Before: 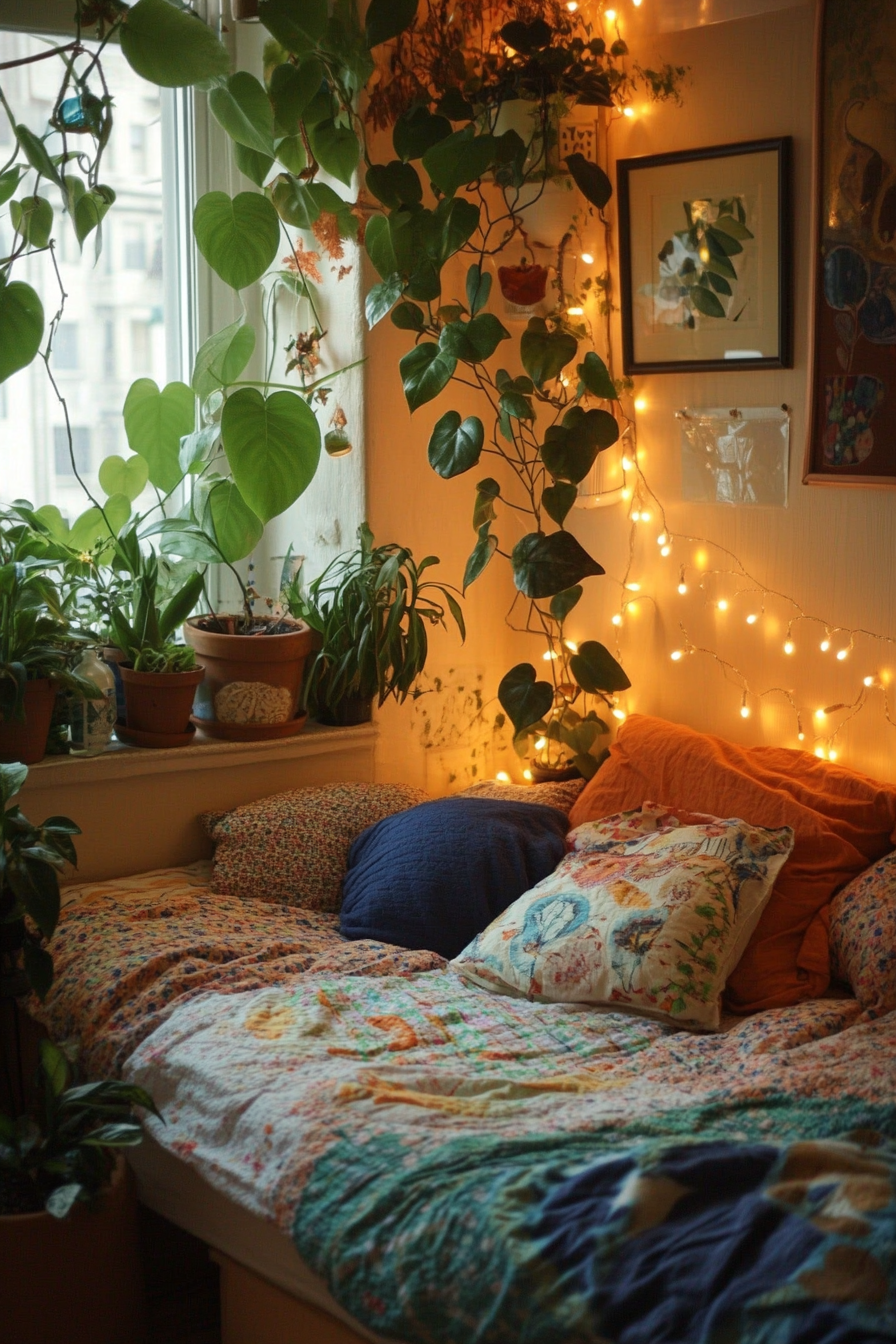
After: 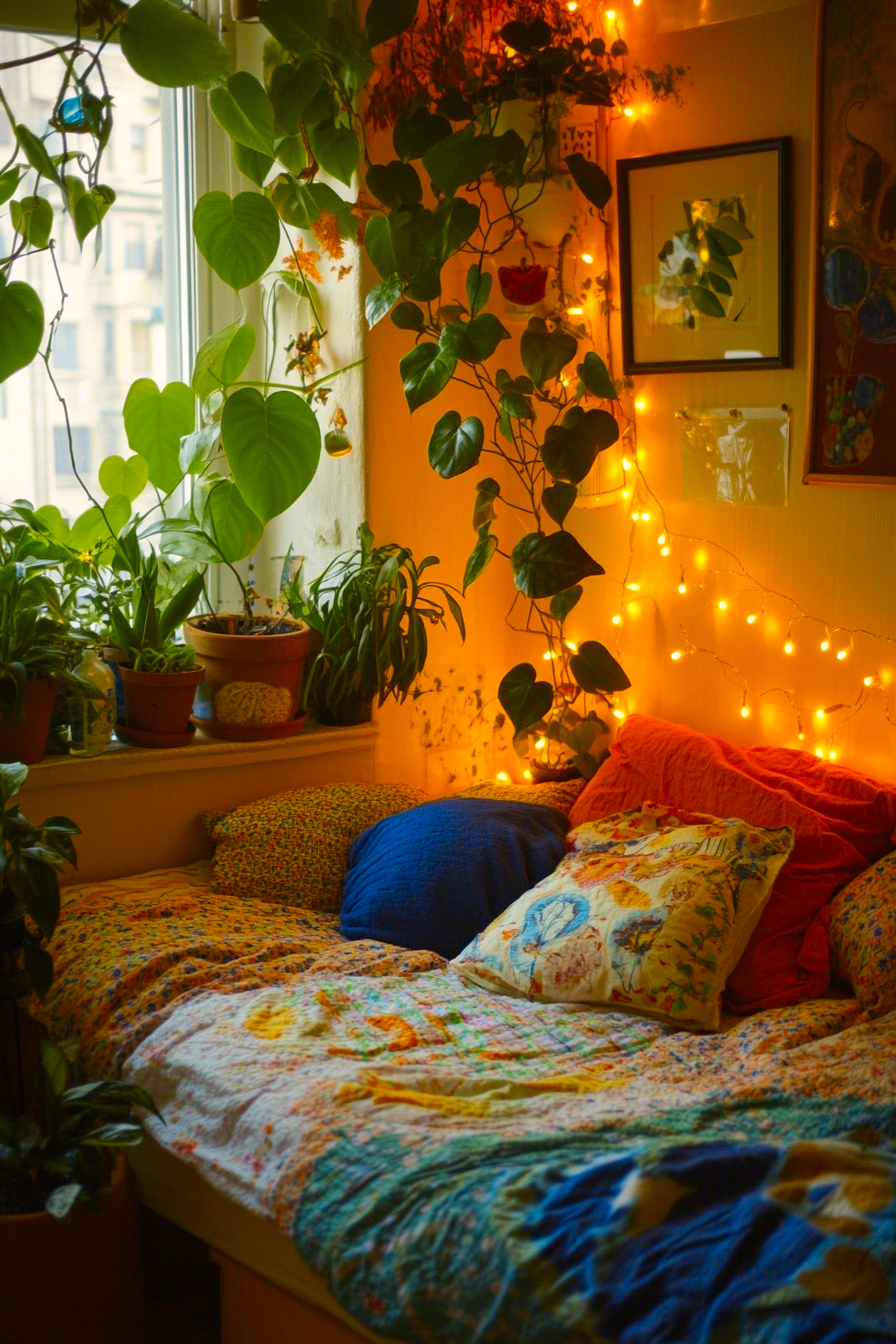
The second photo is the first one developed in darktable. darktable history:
color contrast: green-magenta contrast 1.12, blue-yellow contrast 1.95, unbound 0
color correction: highlights a* 3.22, highlights b* 1.93, saturation 1.19
